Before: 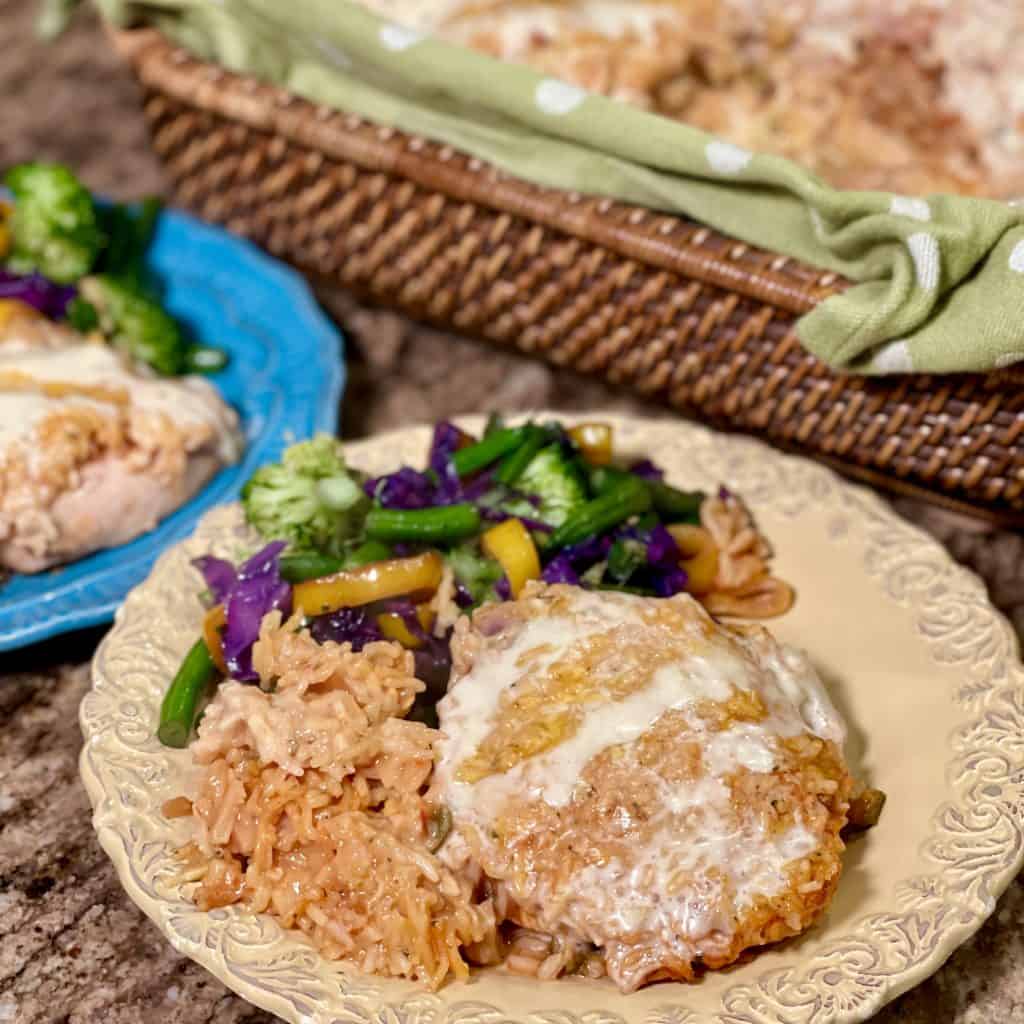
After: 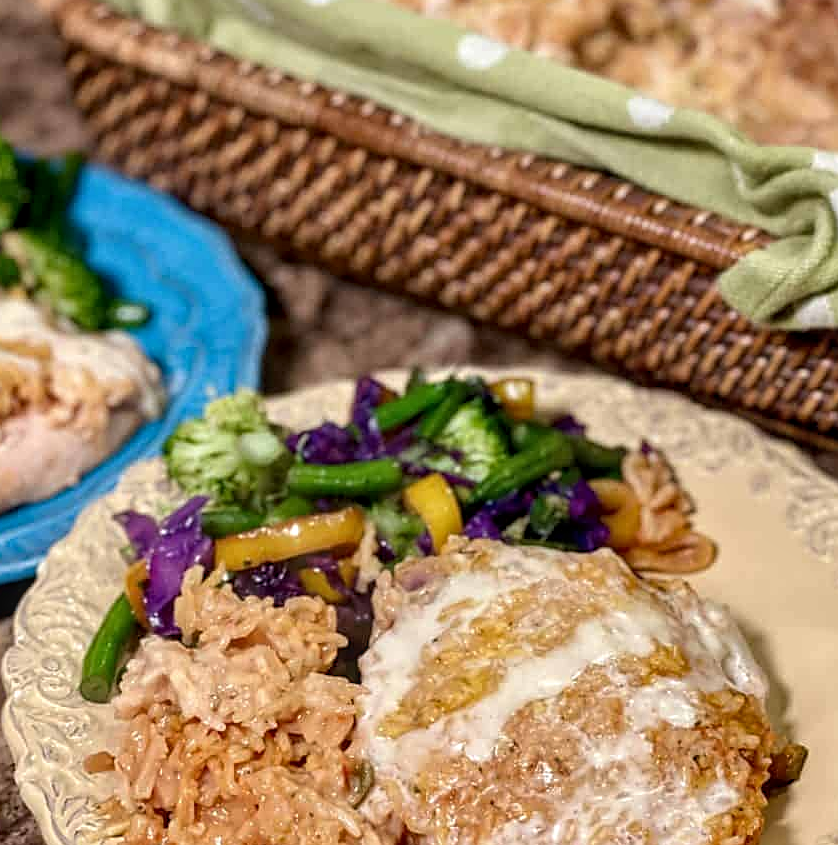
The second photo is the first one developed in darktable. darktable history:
crop and rotate: left 7.634%, top 4.474%, right 10.529%, bottom 12.93%
local contrast: on, module defaults
sharpen: on, module defaults
